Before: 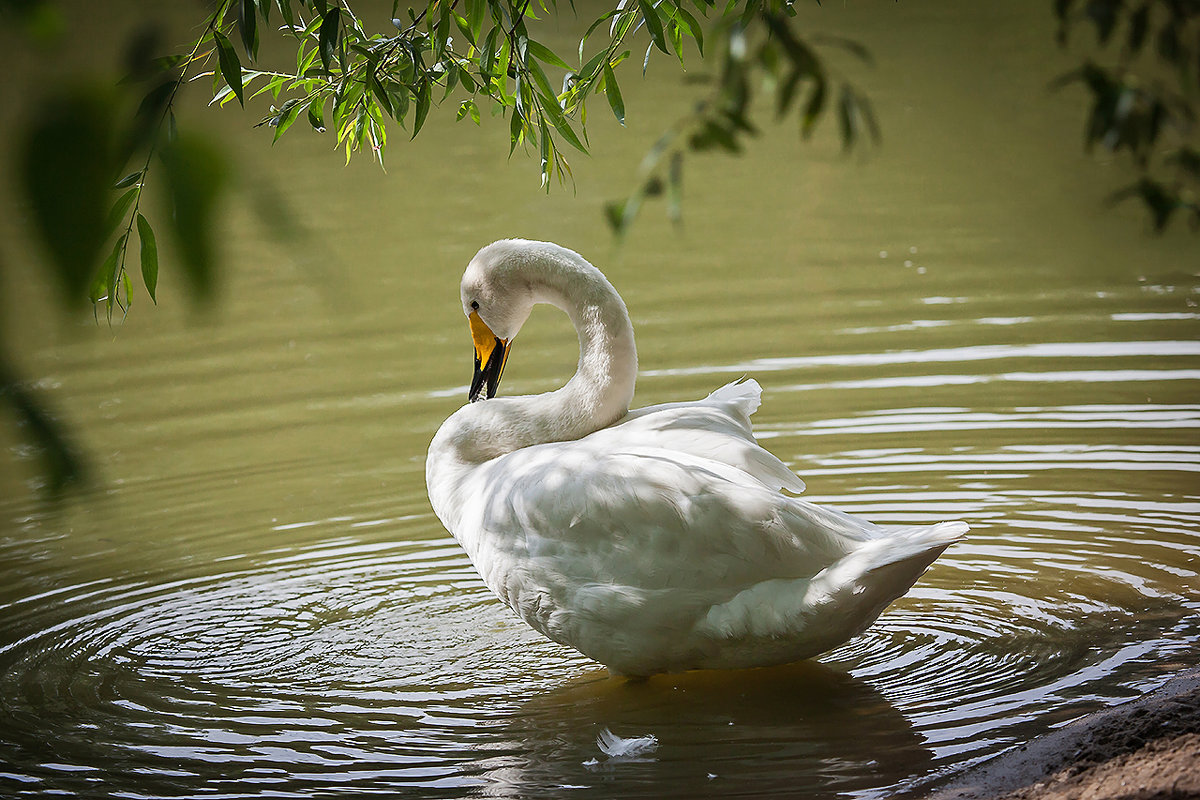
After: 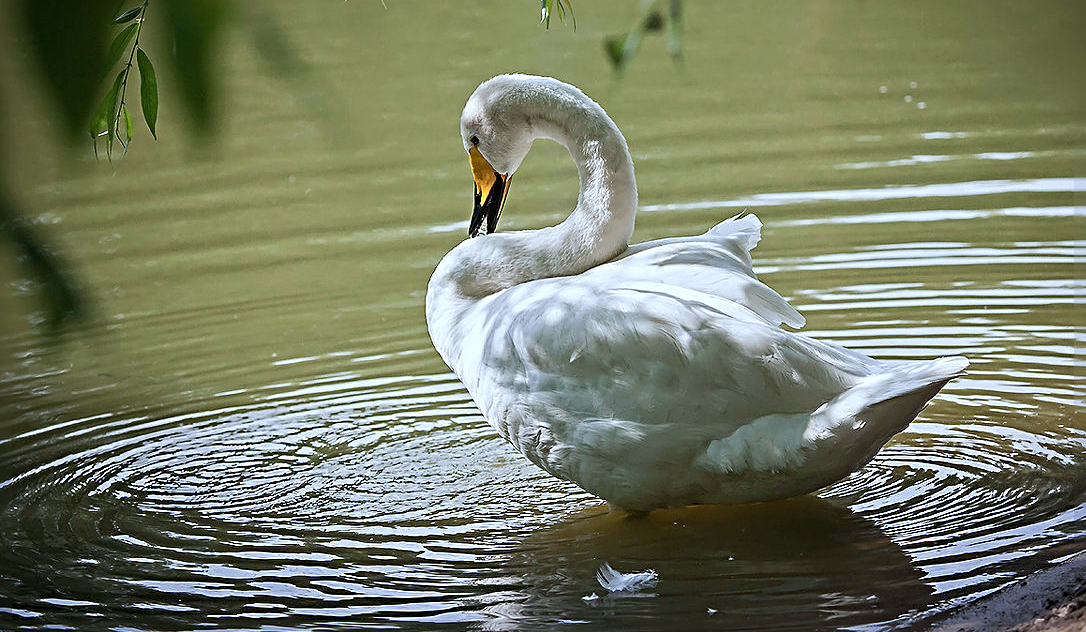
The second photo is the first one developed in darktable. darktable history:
crop: top 20.64%, right 9.451%, bottom 0.322%
color calibration: x 0.369, y 0.382, temperature 4315.43 K
sharpen: radius 4.834
